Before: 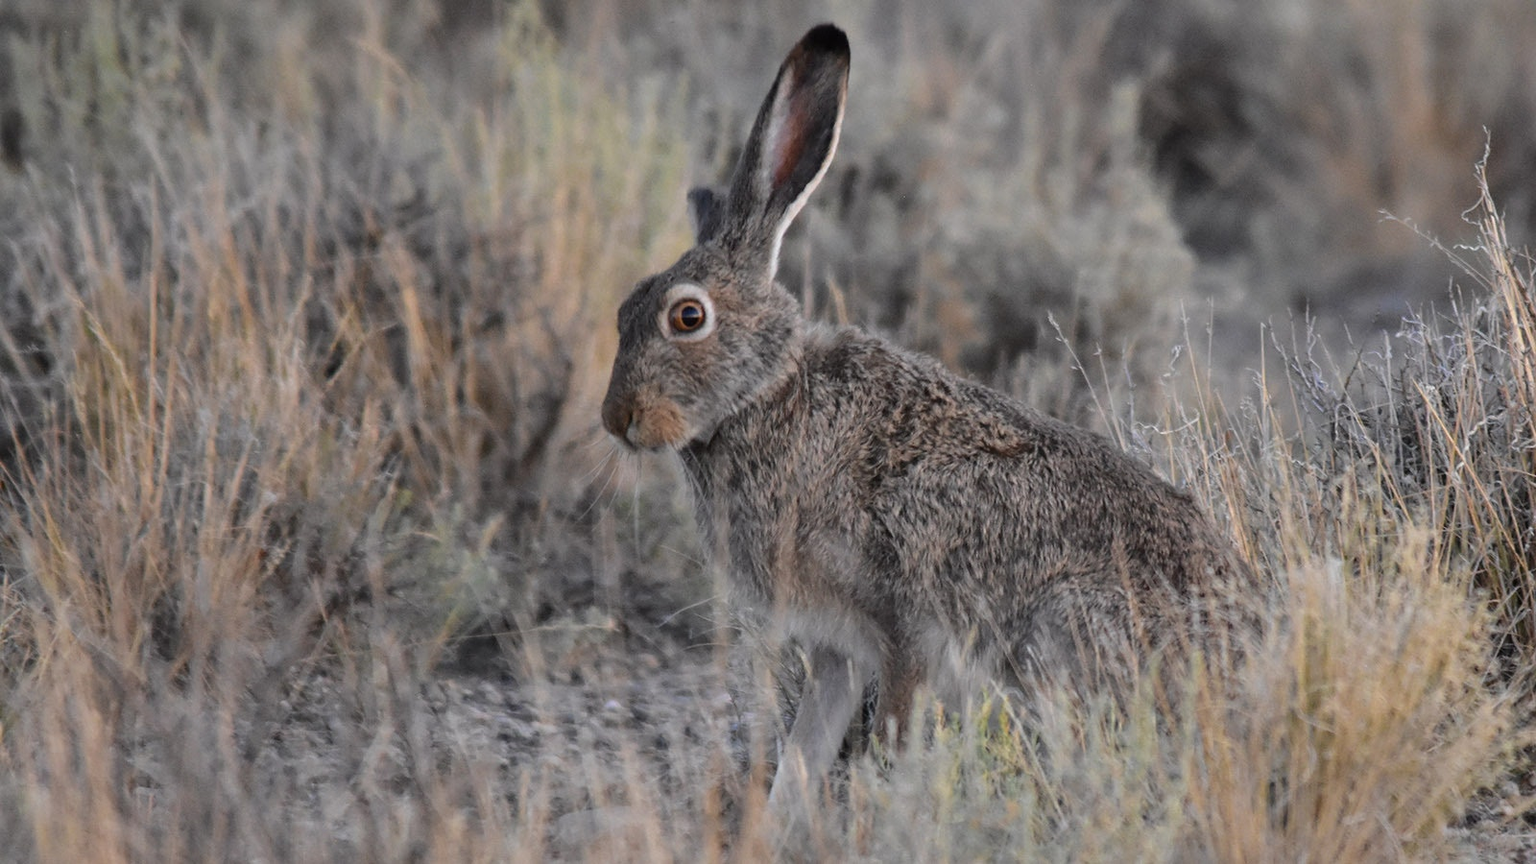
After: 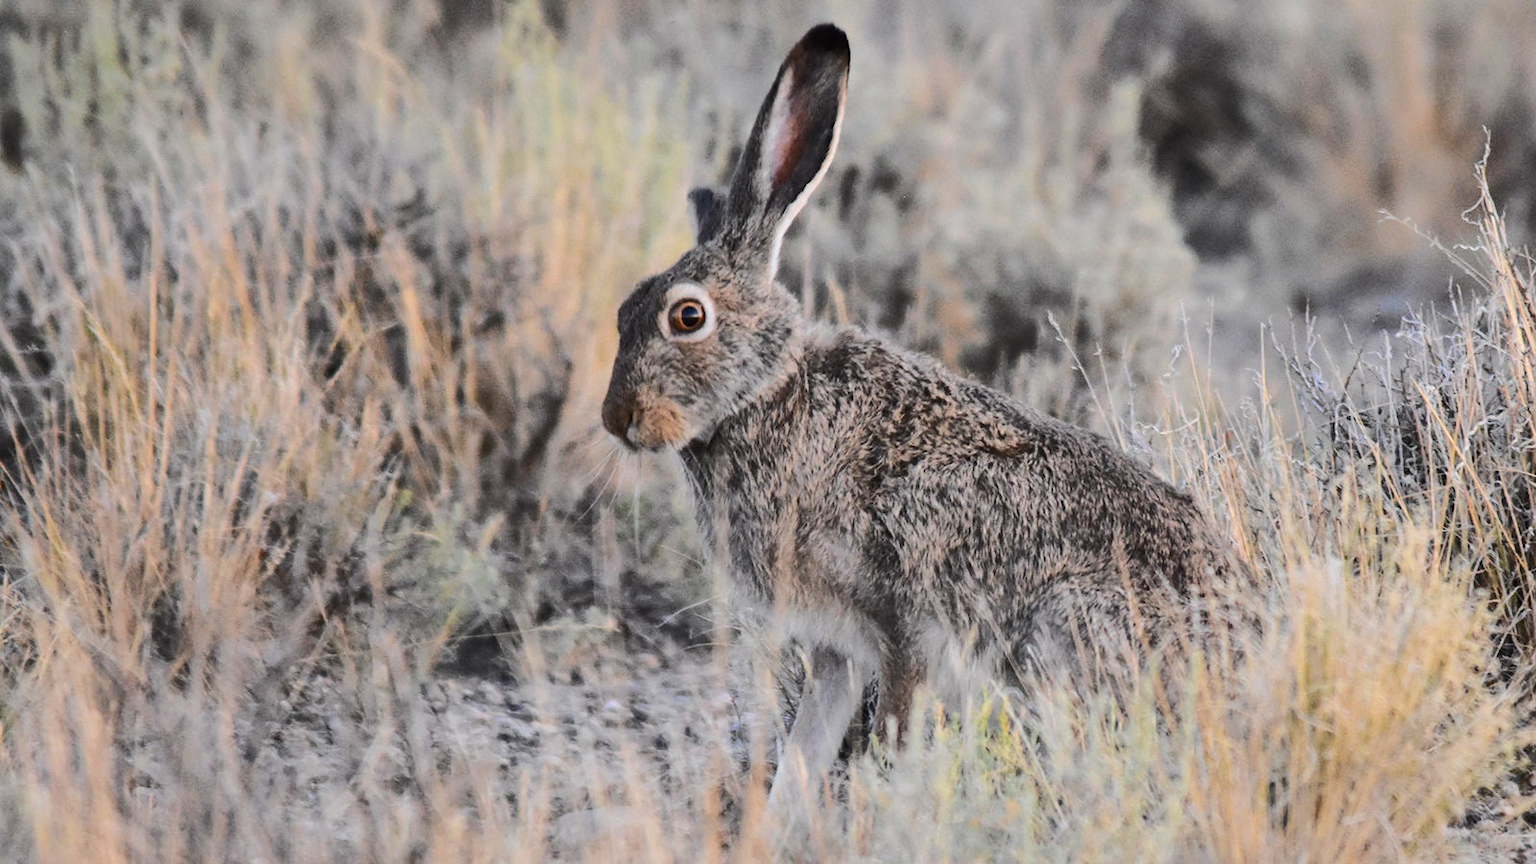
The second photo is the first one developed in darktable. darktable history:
color balance rgb: perceptual saturation grading › global saturation 10%, global vibrance 10%
rgb curve: curves: ch0 [(0, 0) (0.284, 0.292) (0.505, 0.644) (1, 1)], compensate middle gray true
